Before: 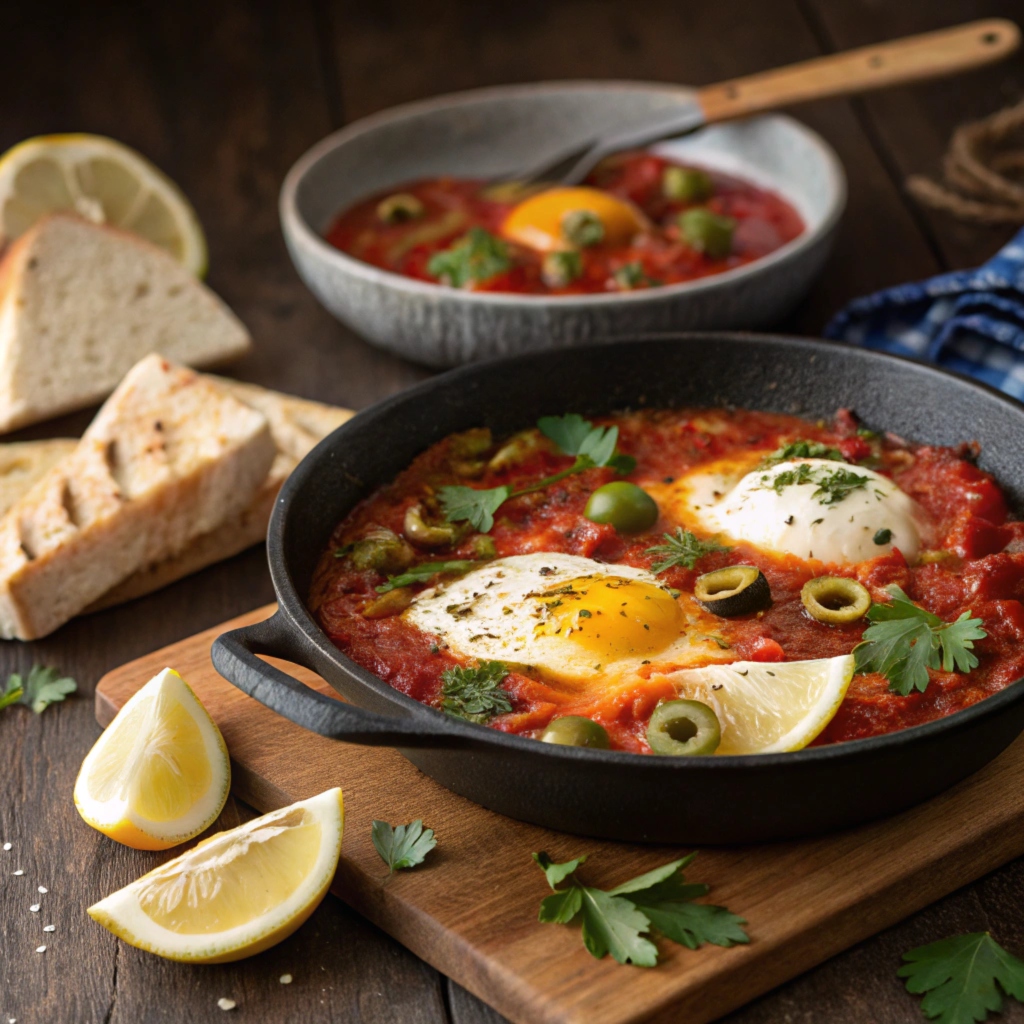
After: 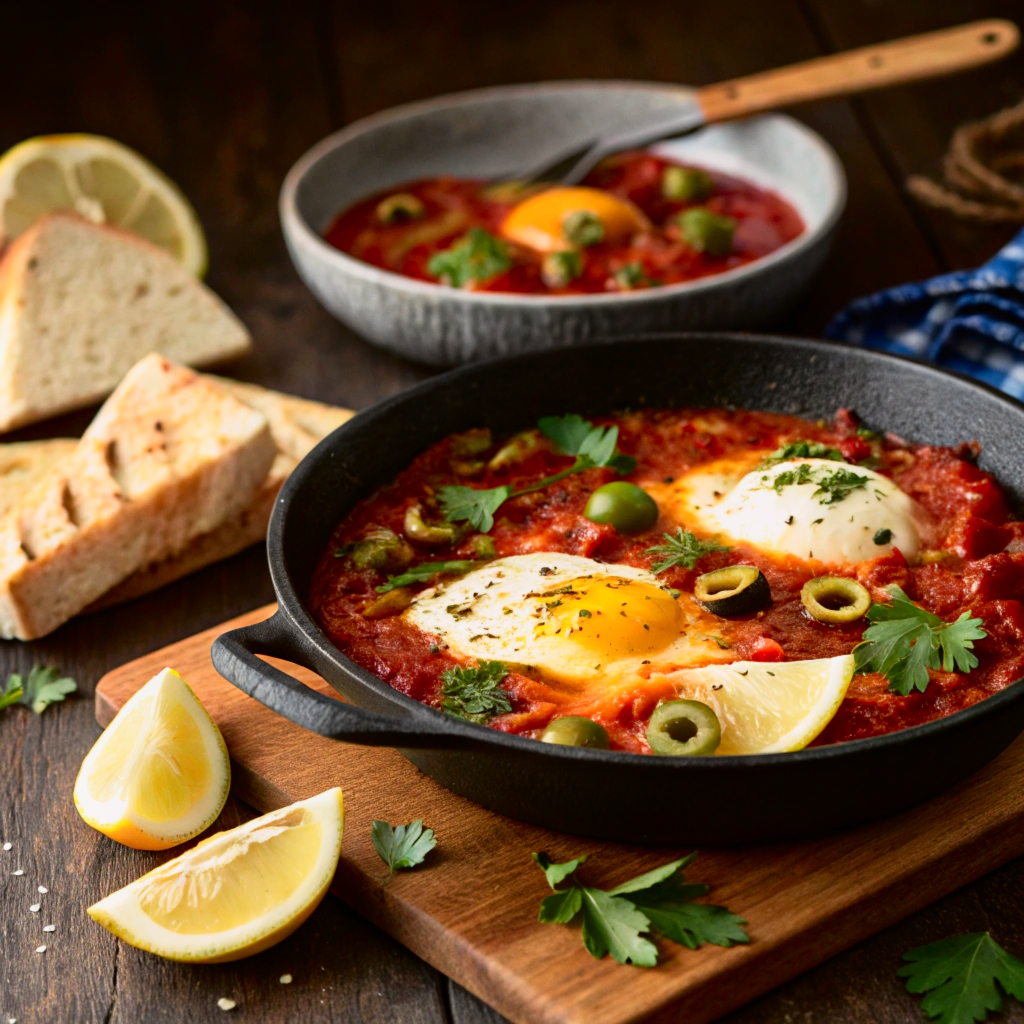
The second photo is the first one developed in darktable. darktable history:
tone curve: curves: ch0 [(0, 0) (0.128, 0.068) (0.292, 0.274) (0.46, 0.482) (0.653, 0.717) (0.819, 0.869) (0.998, 0.969)]; ch1 [(0, 0) (0.384, 0.365) (0.463, 0.45) (0.486, 0.486) (0.503, 0.504) (0.517, 0.517) (0.549, 0.572) (0.583, 0.615) (0.672, 0.699) (0.774, 0.817) (1, 1)]; ch2 [(0, 0) (0.374, 0.344) (0.446, 0.443) (0.494, 0.5) (0.527, 0.529) (0.565, 0.591) (0.644, 0.682) (1, 1)], color space Lab, independent channels, preserve colors none
